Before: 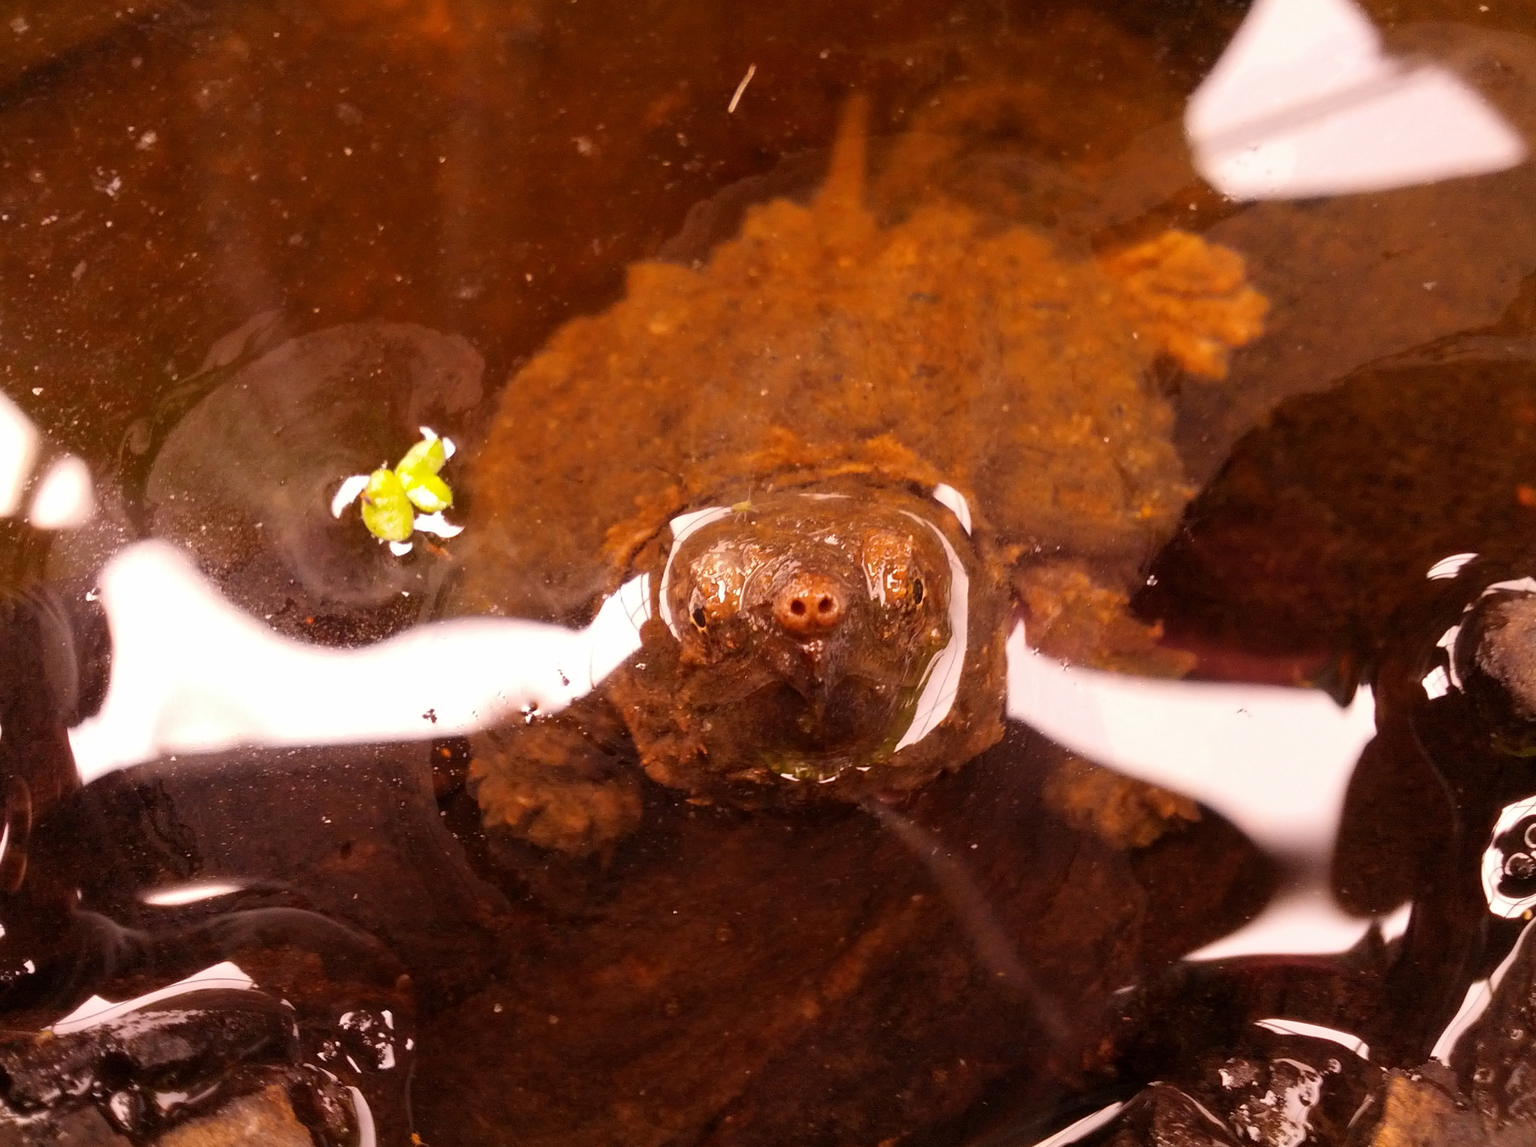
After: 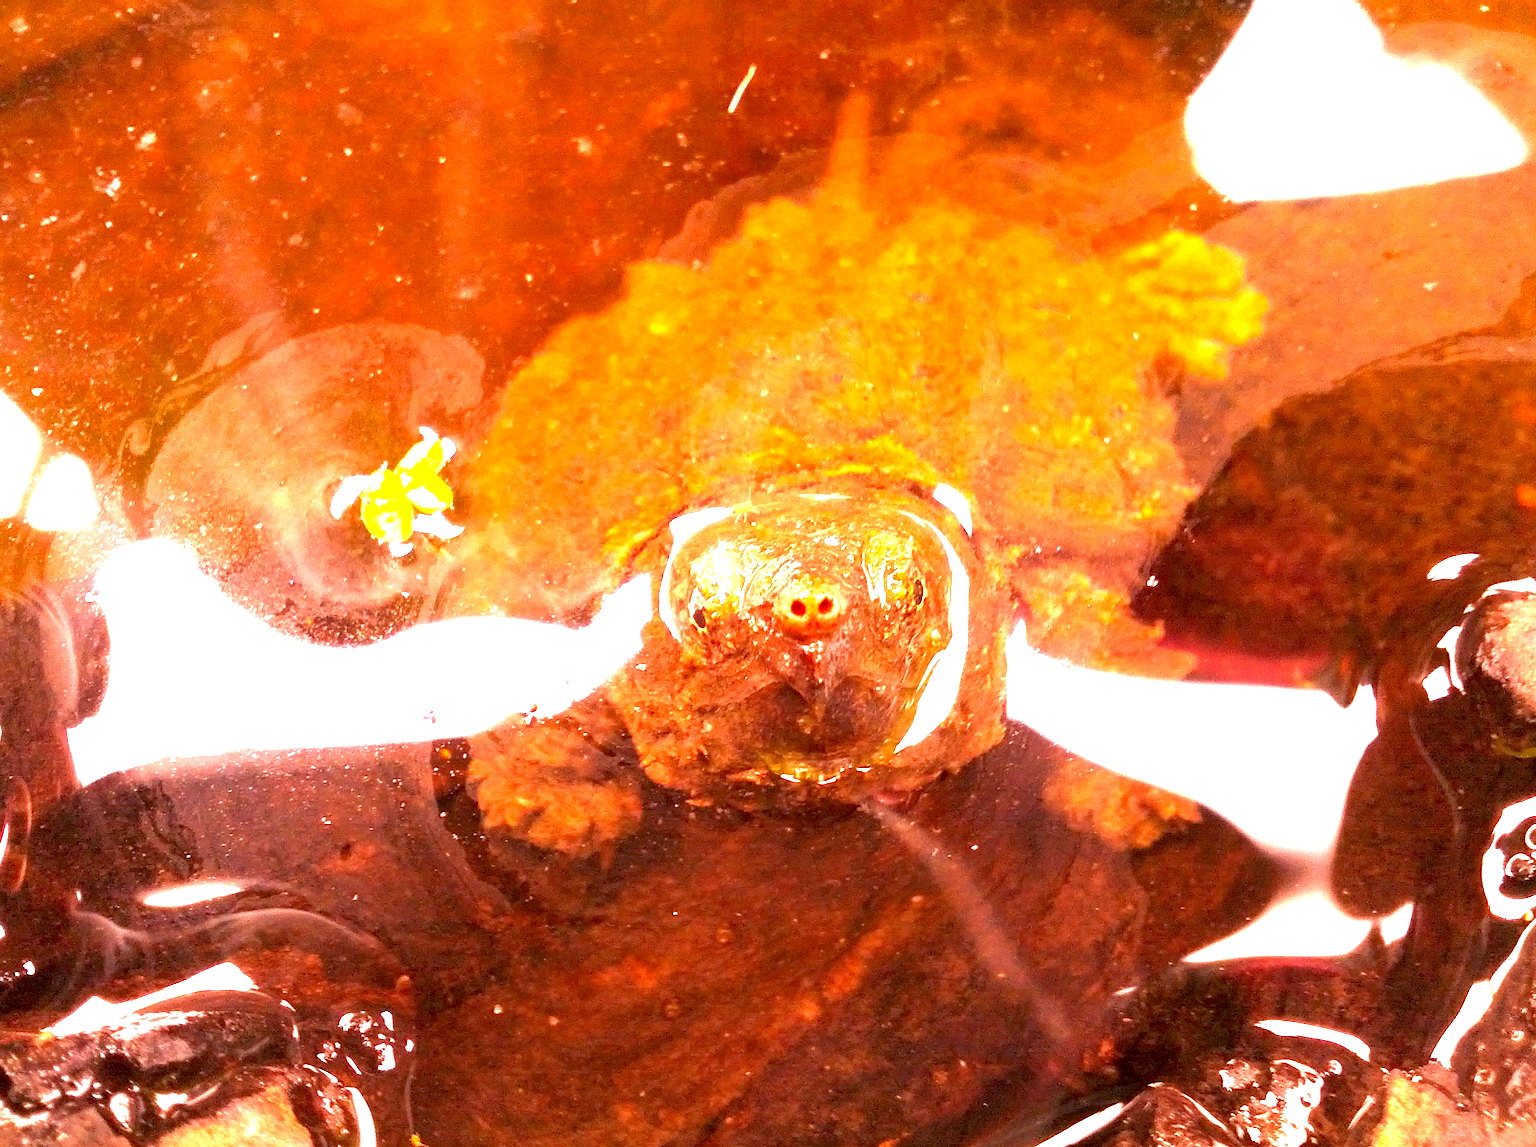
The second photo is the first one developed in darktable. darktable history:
exposure: black level correction 0.001, exposure 2.598 EV, compensate highlight preservation false
crop and rotate: left 0.065%, bottom 0.013%
color correction: highlights b* -0.03, saturation 1.12
